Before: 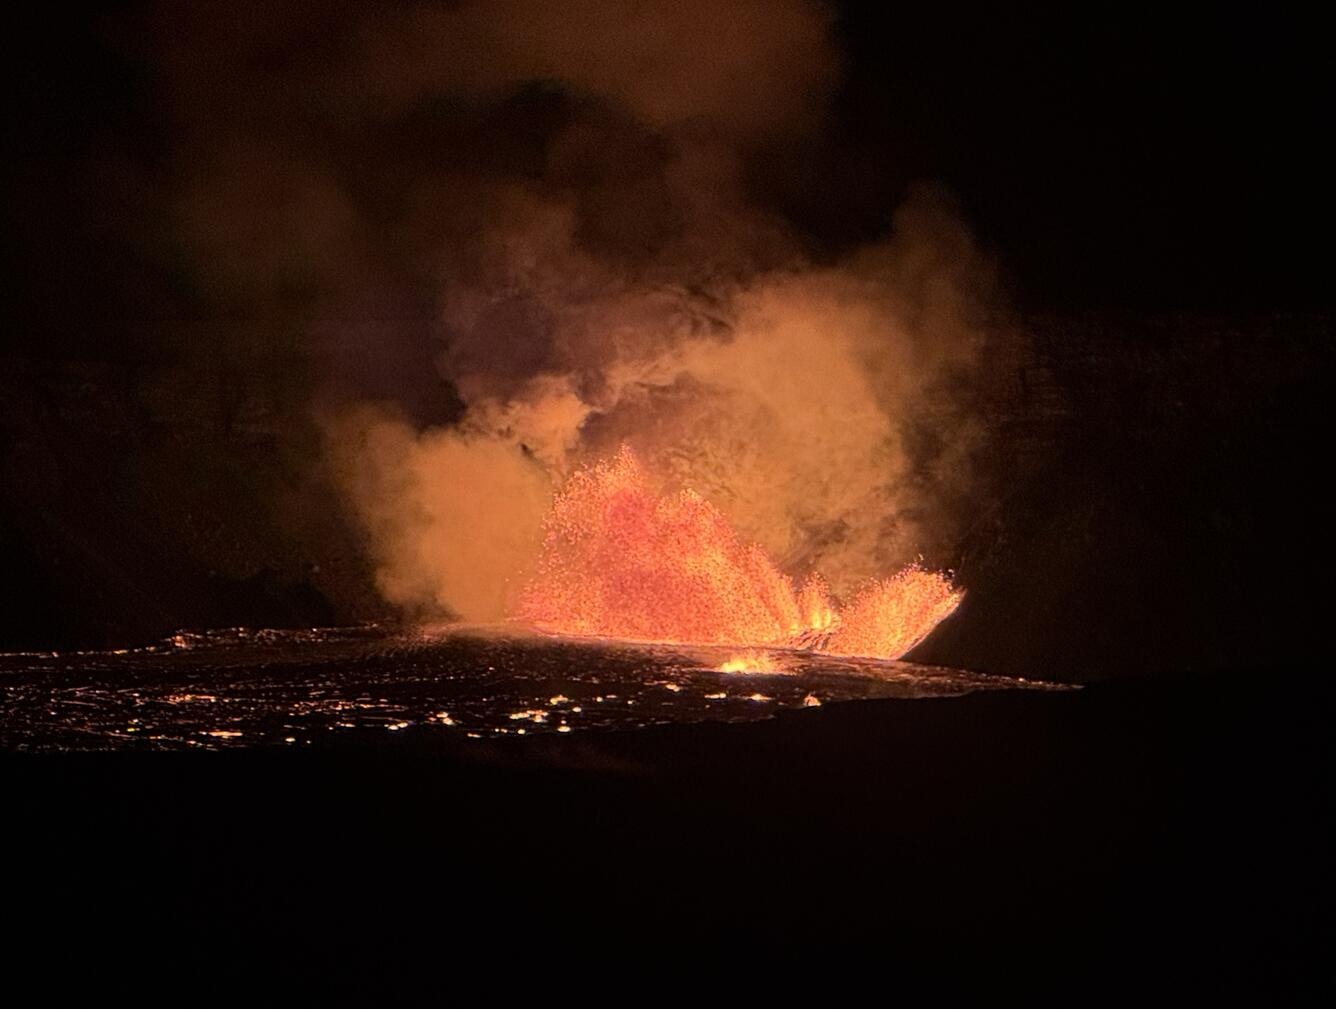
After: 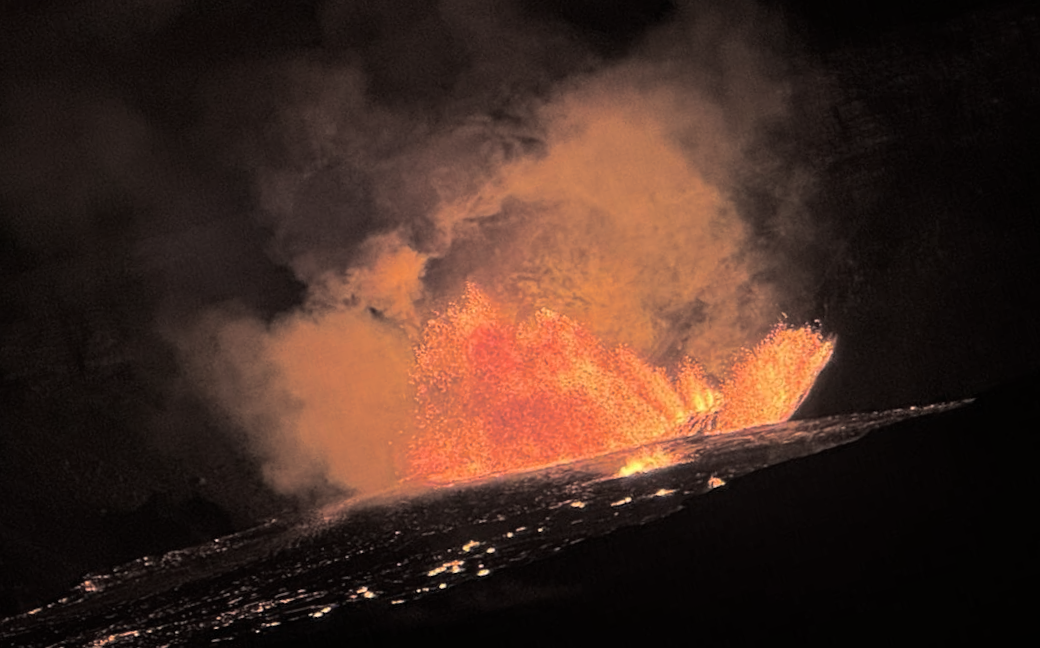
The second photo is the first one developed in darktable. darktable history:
rotate and perspective: rotation -14.8°, crop left 0.1, crop right 0.903, crop top 0.25, crop bottom 0.748
crop: left 7.598%, right 7.873%
split-toning: shadows › hue 43.2°, shadows › saturation 0, highlights › hue 50.4°, highlights › saturation 1
